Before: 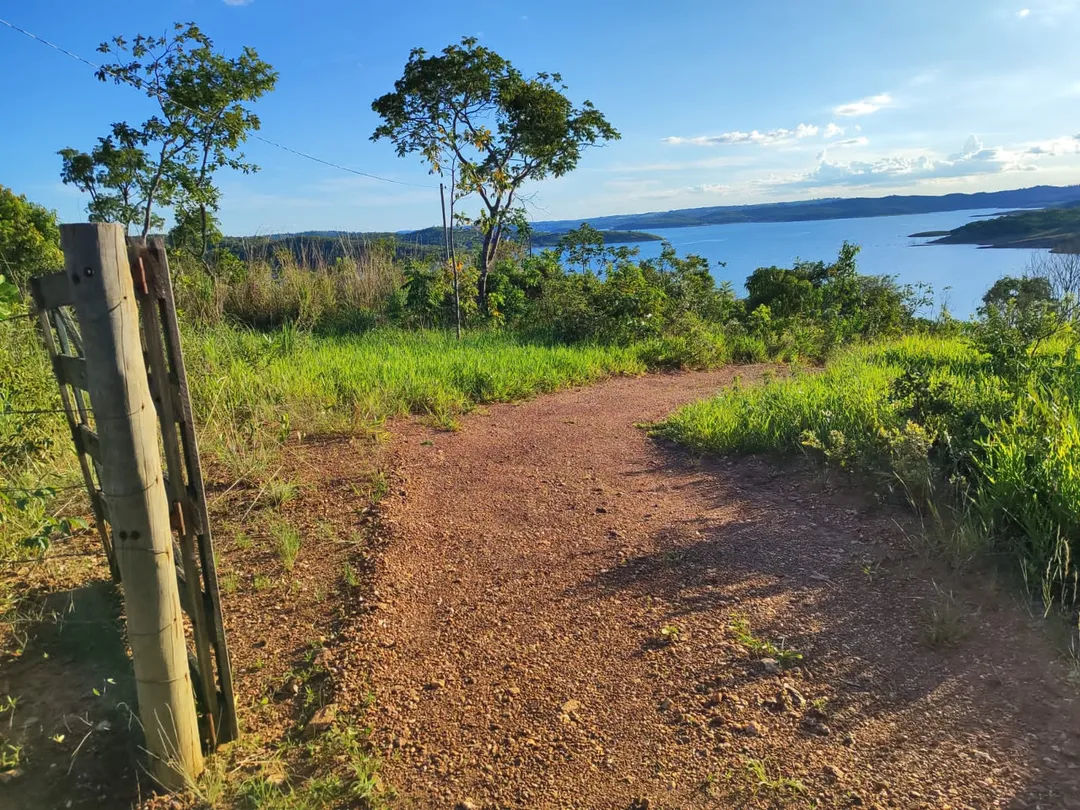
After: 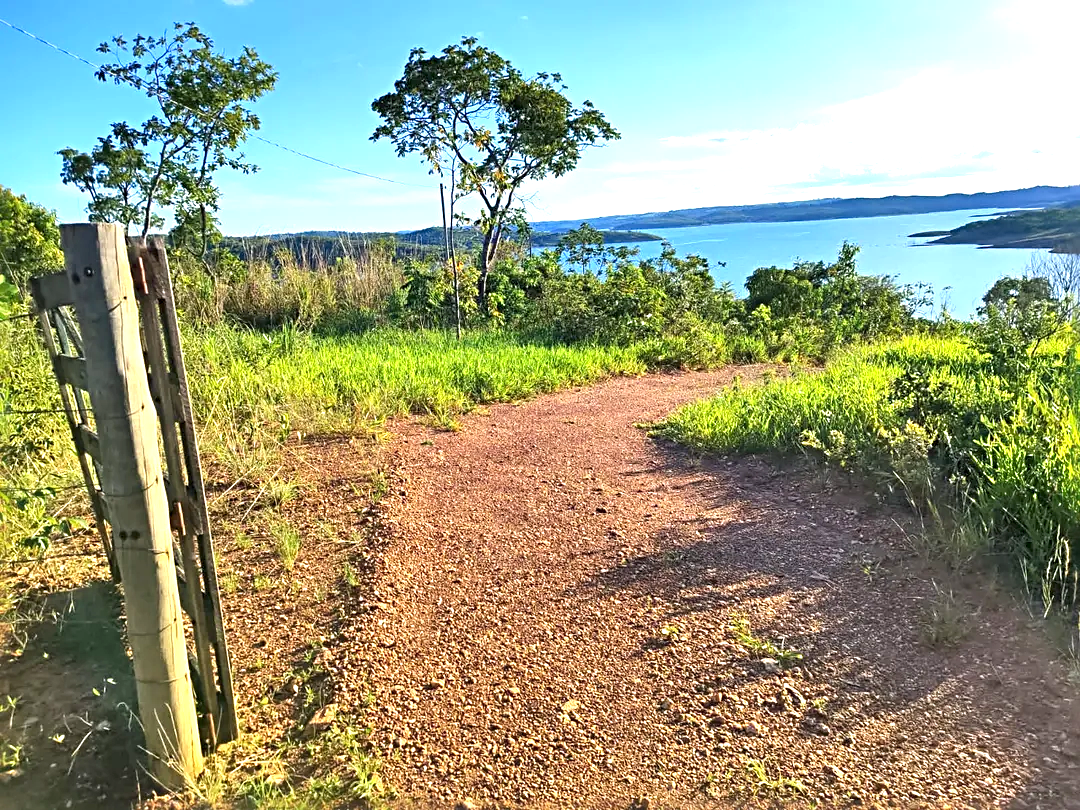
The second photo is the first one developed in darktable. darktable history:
color balance rgb: global vibrance 6.81%, saturation formula JzAzBz (2021)
sharpen: radius 4
exposure: black level correction 0.001, exposure 1 EV, compensate highlight preservation false
